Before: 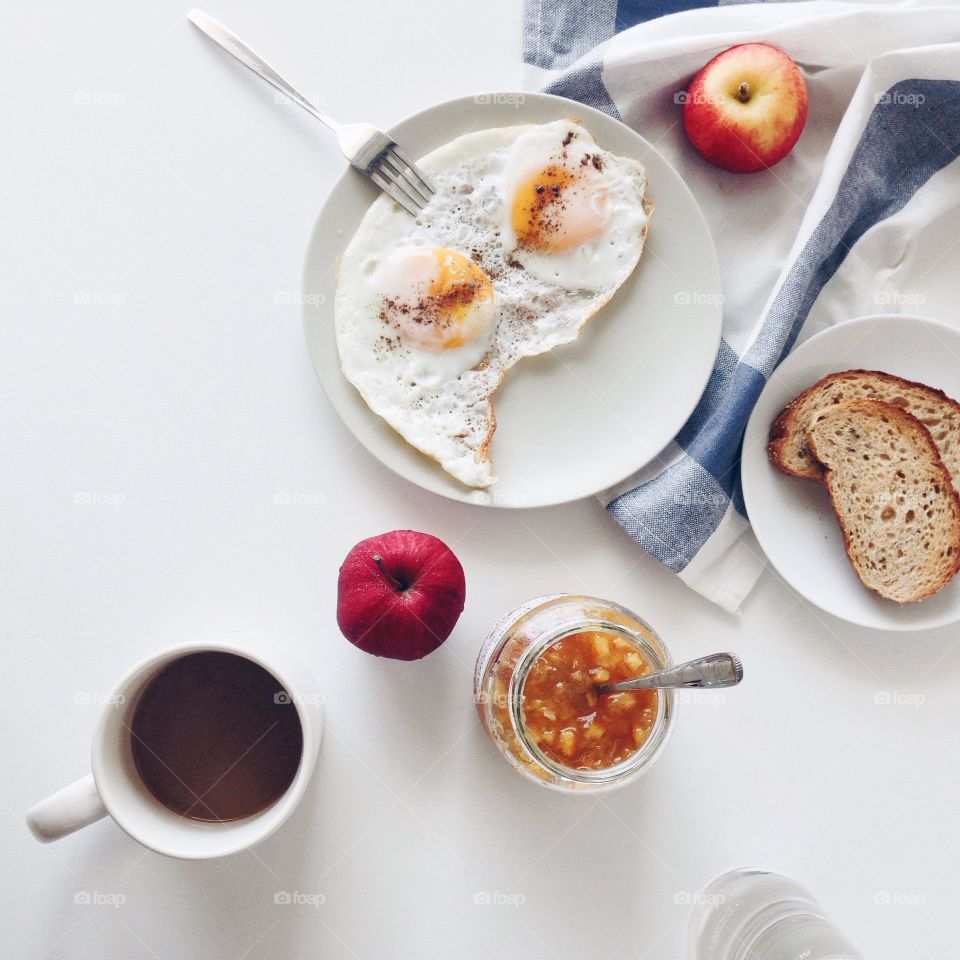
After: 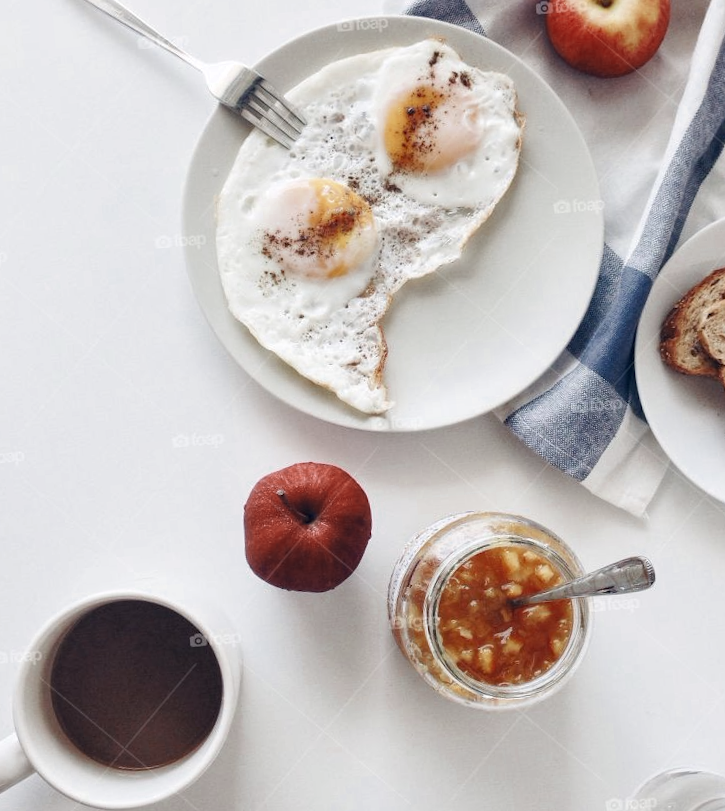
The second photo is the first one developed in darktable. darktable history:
crop: left 9.88%, right 12.664%
local contrast: highlights 100%, shadows 100%, detail 120%, midtone range 0.2
rotate and perspective: rotation -5°, crop left 0.05, crop right 0.952, crop top 0.11, crop bottom 0.89
color zones: curves: ch0 [(0, 0.5) (0.125, 0.4) (0.25, 0.5) (0.375, 0.4) (0.5, 0.4) (0.625, 0.35) (0.75, 0.35) (0.875, 0.5)]; ch1 [(0, 0.35) (0.125, 0.45) (0.25, 0.35) (0.375, 0.35) (0.5, 0.35) (0.625, 0.35) (0.75, 0.45) (0.875, 0.35)]; ch2 [(0, 0.6) (0.125, 0.5) (0.25, 0.5) (0.375, 0.6) (0.5, 0.6) (0.625, 0.5) (0.75, 0.5) (0.875, 0.5)]
